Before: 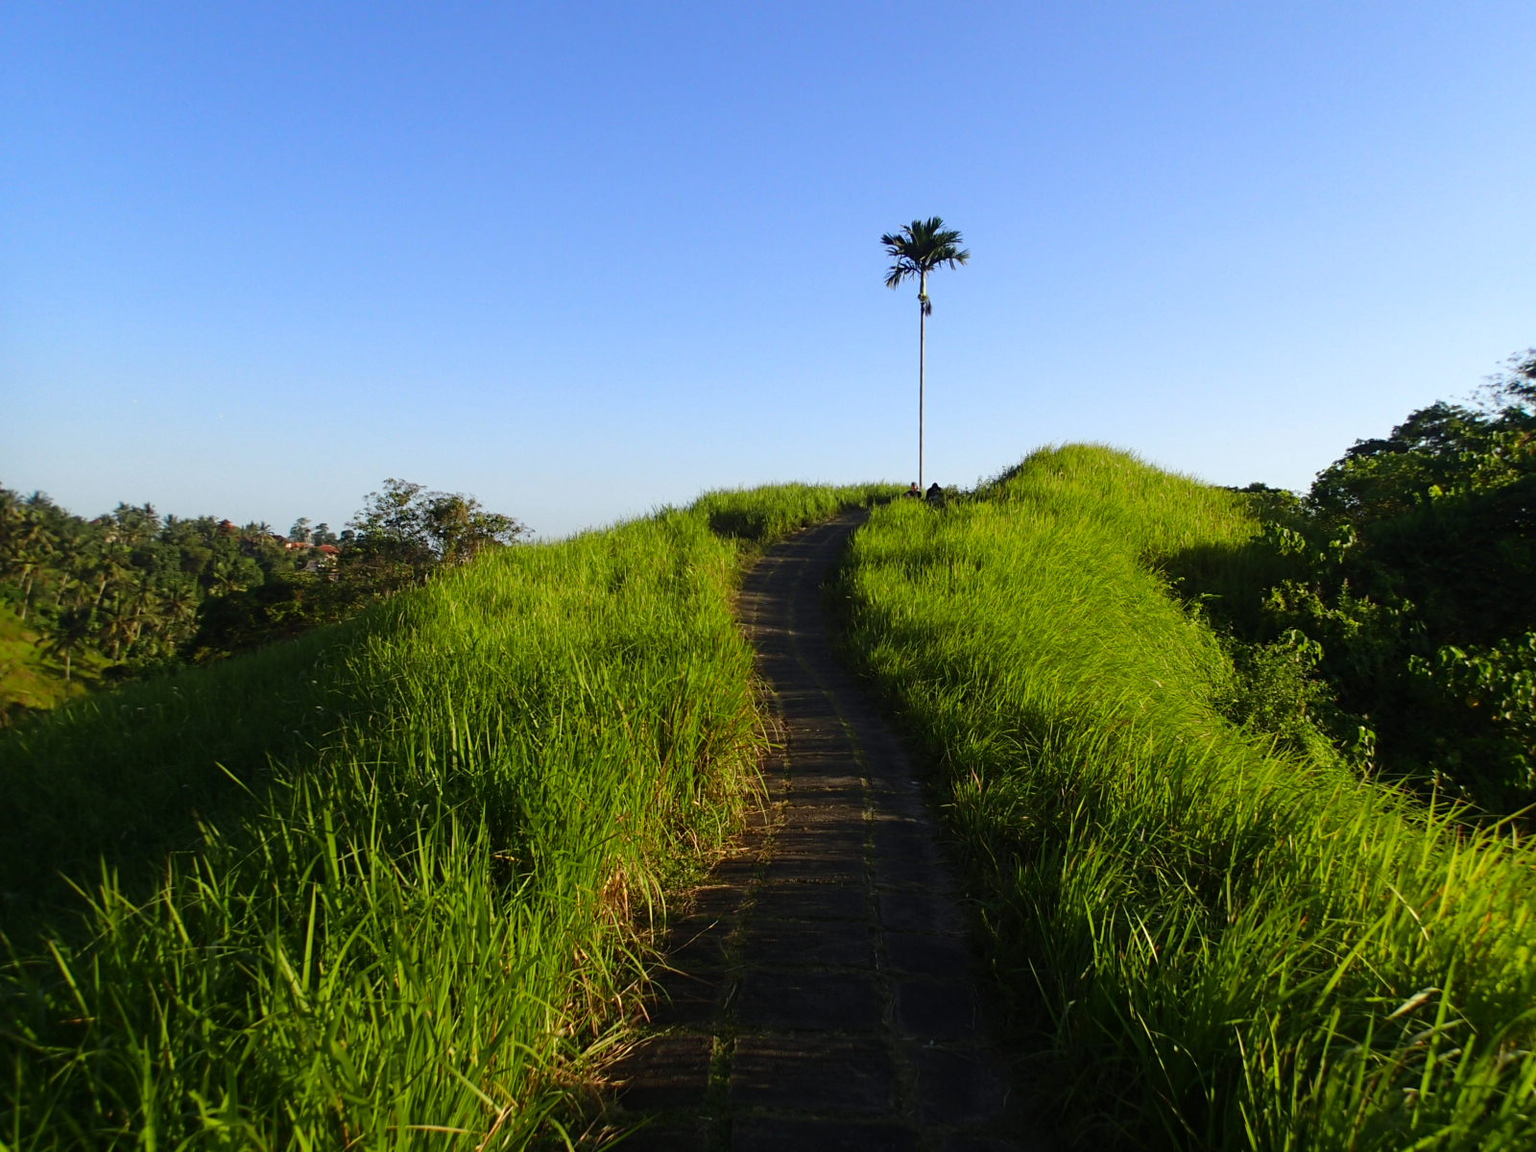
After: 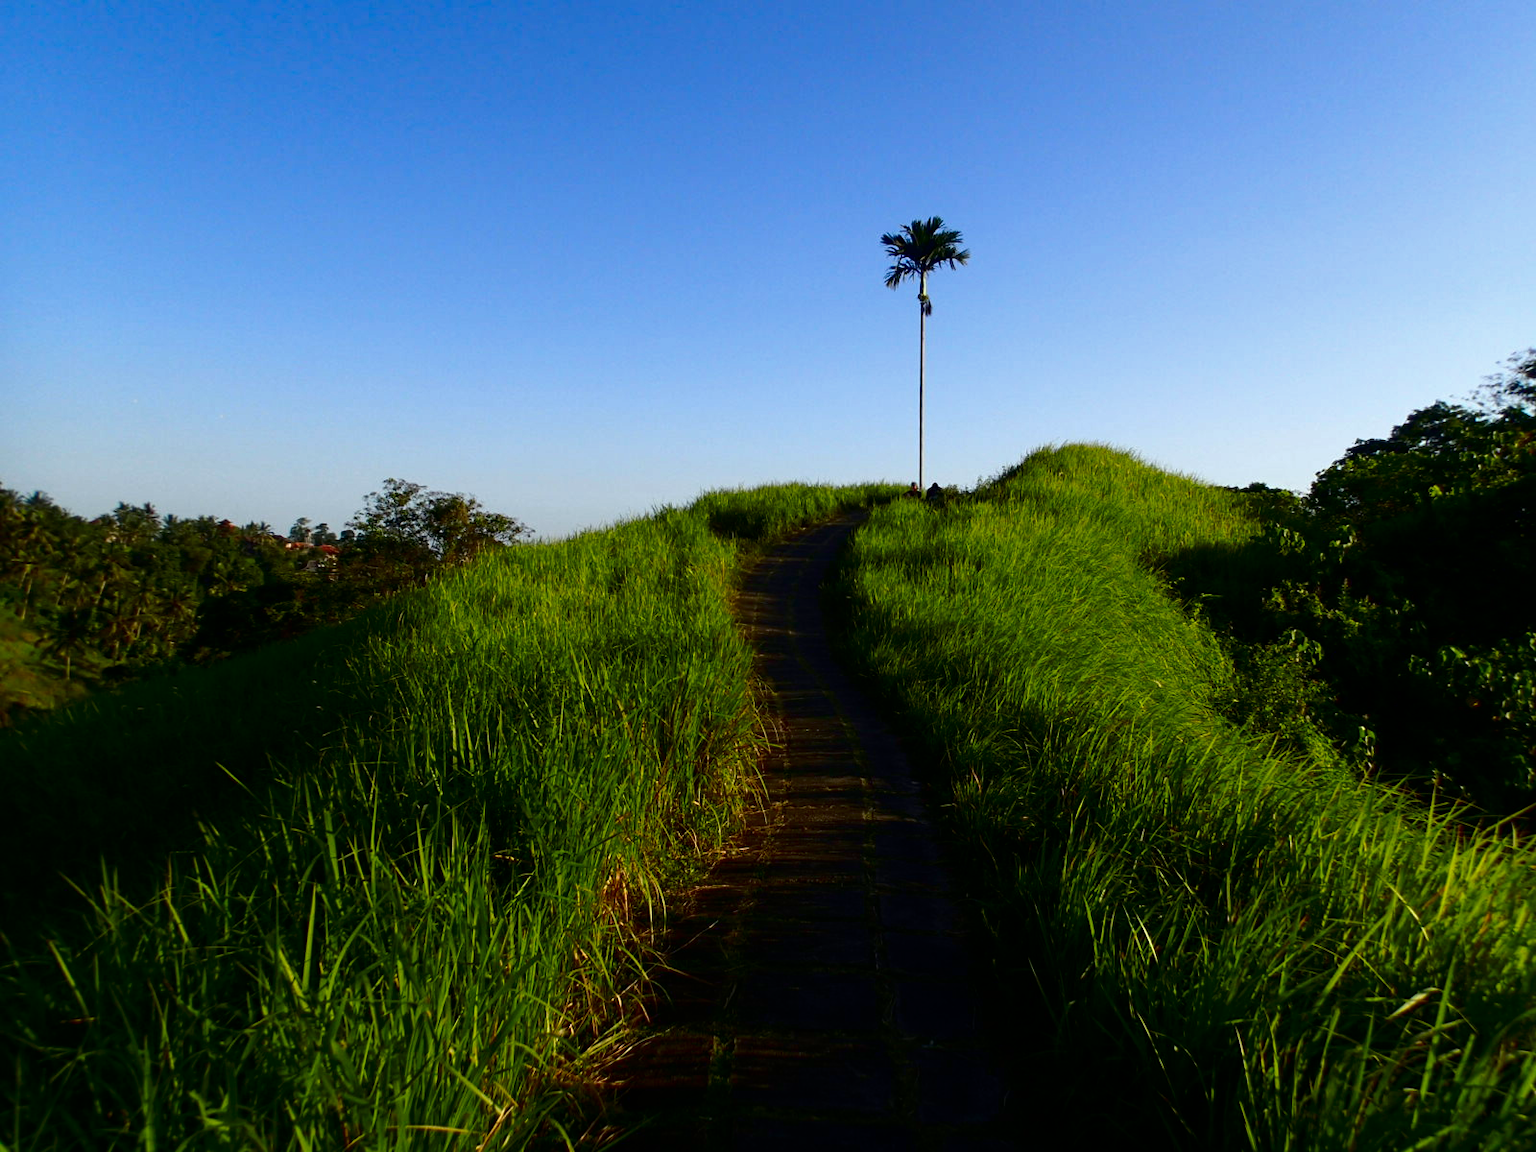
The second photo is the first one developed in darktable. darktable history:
contrast brightness saturation: contrast 0.097, brightness -0.274, saturation 0.139
